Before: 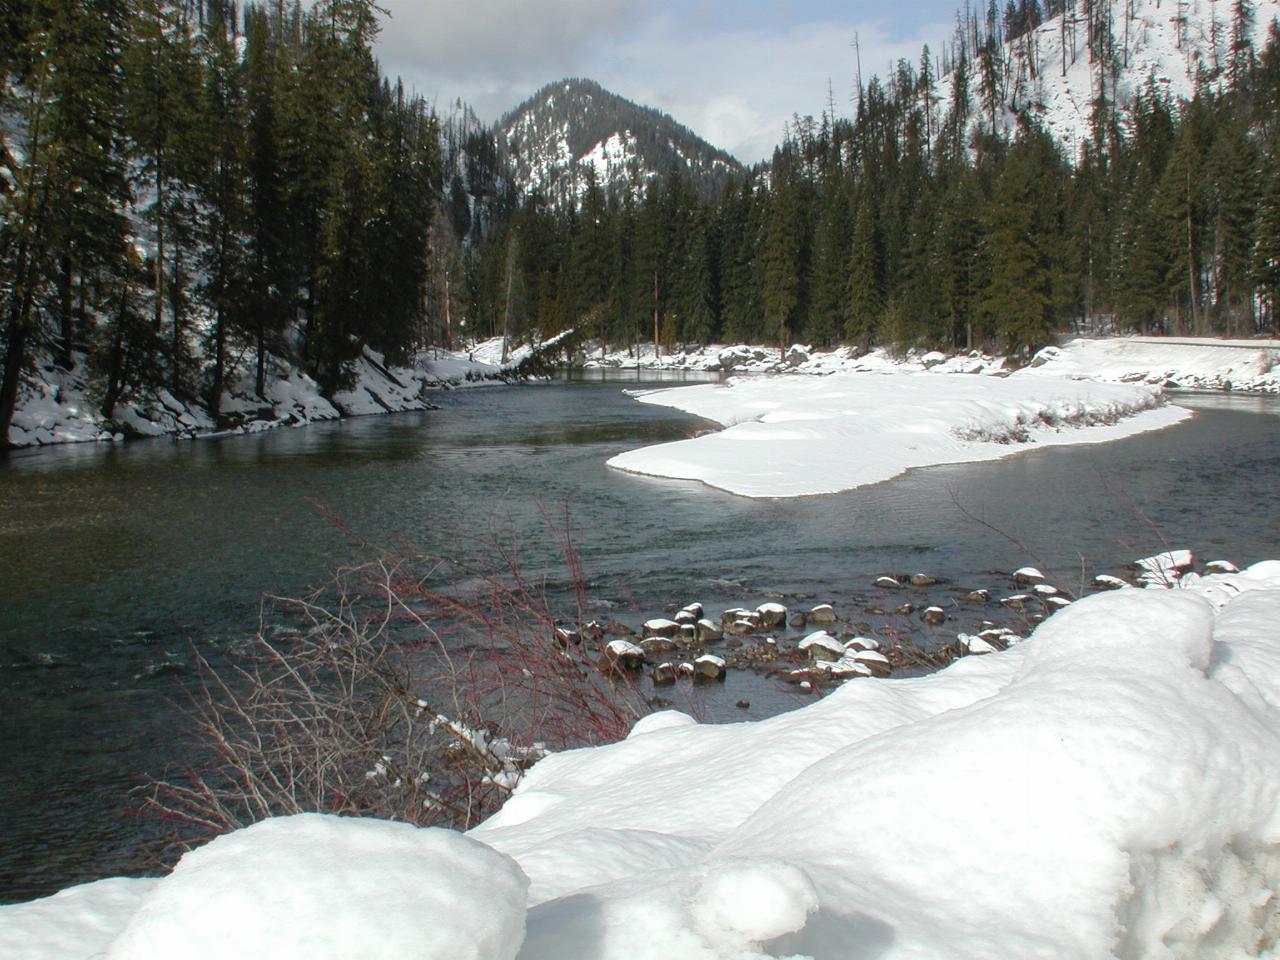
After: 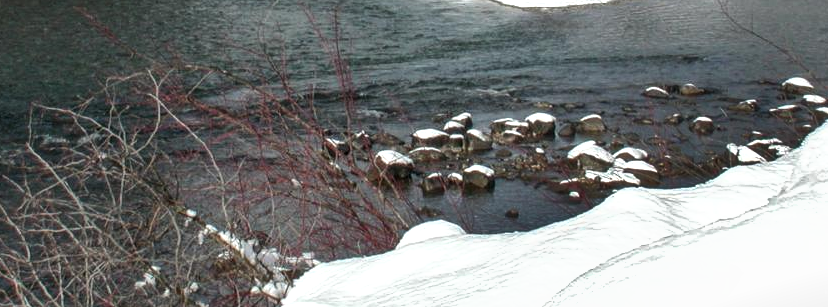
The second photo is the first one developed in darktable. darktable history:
crop: left 18.096%, top 51.128%, right 17.173%, bottom 16.883%
tone equalizer: -8 EV -0.42 EV, -7 EV -0.357 EV, -6 EV -0.318 EV, -5 EV -0.225 EV, -3 EV 0.201 EV, -2 EV 0.356 EV, -1 EV 0.378 EV, +0 EV 0.407 EV, edges refinement/feathering 500, mask exposure compensation -1.57 EV, preserve details no
local contrast: on, module defaults
shadows and highlights: shadows 20.97, highlights -82.49, soften with gaussian
